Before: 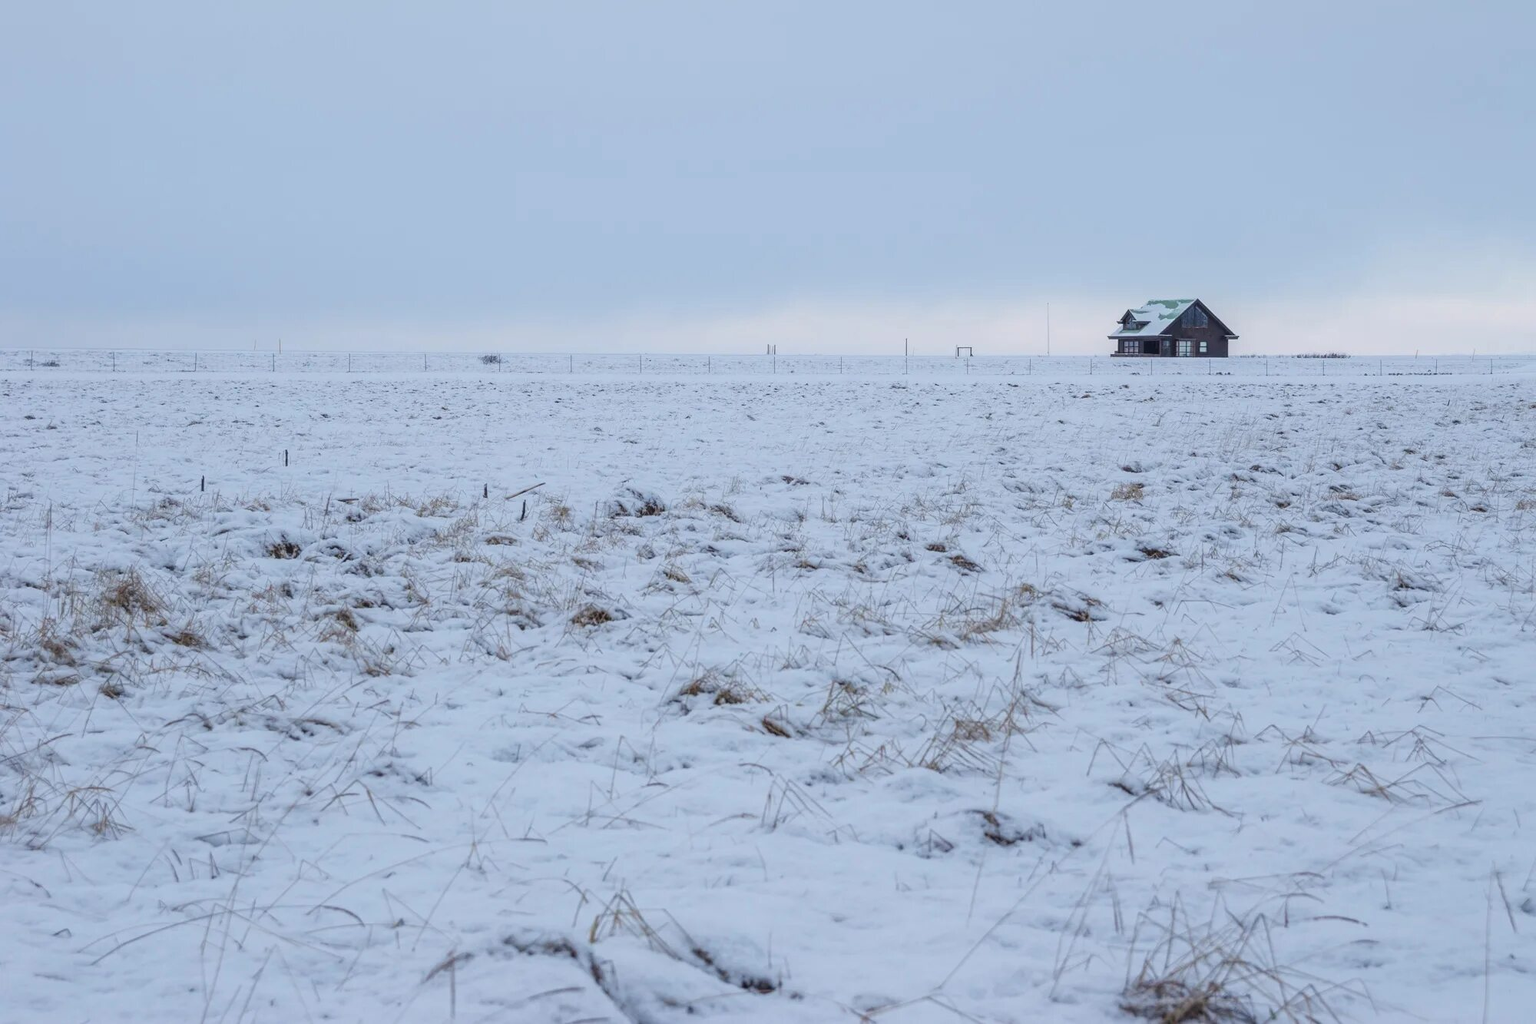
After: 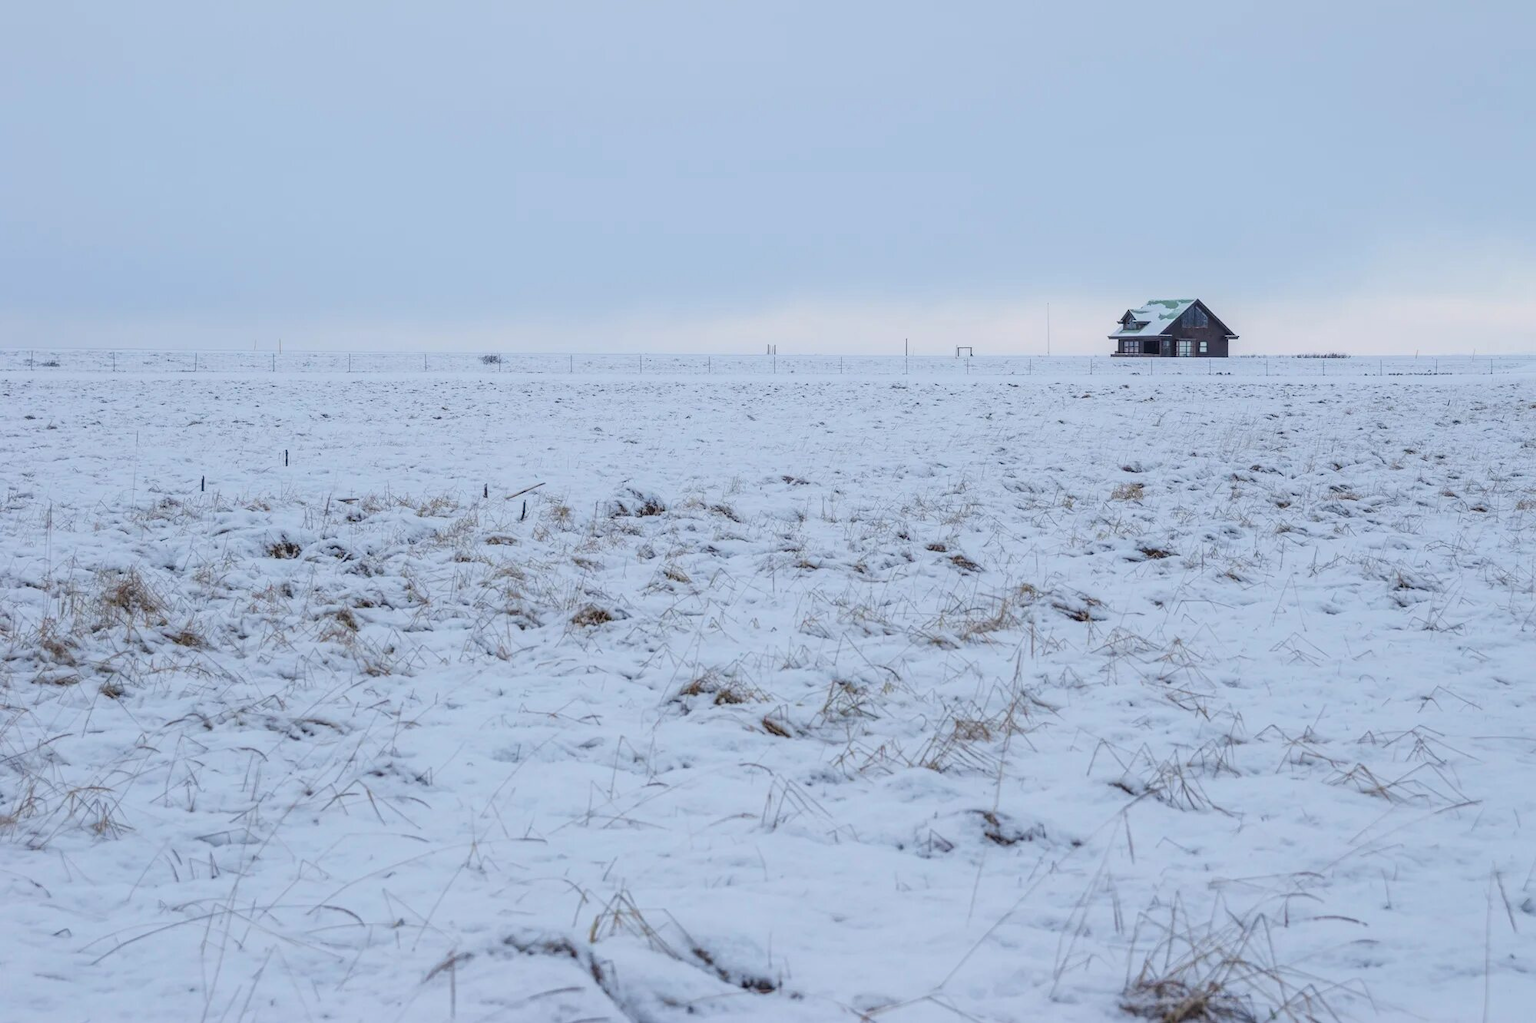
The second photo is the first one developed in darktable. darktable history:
tone curve: curves: ch0 [(0, 0) (0.822, 0.825) (0.994, 0.955)]; ch1 [(0, 0) (0.226, 0.261) (0.383, 0.397) (0.46, 0.46) (0.498, 0.479) (0.524, 0.523) (0.578, 0.575) (1, 1)]; ch2 [(0, 0) (0.438, 0.456) (0.5, 0.498) (0.547, 0.515) (0.597, 0.58) (0.629, 0.603) (1, 1)], color space Lab, linked channels, preserve colors none
